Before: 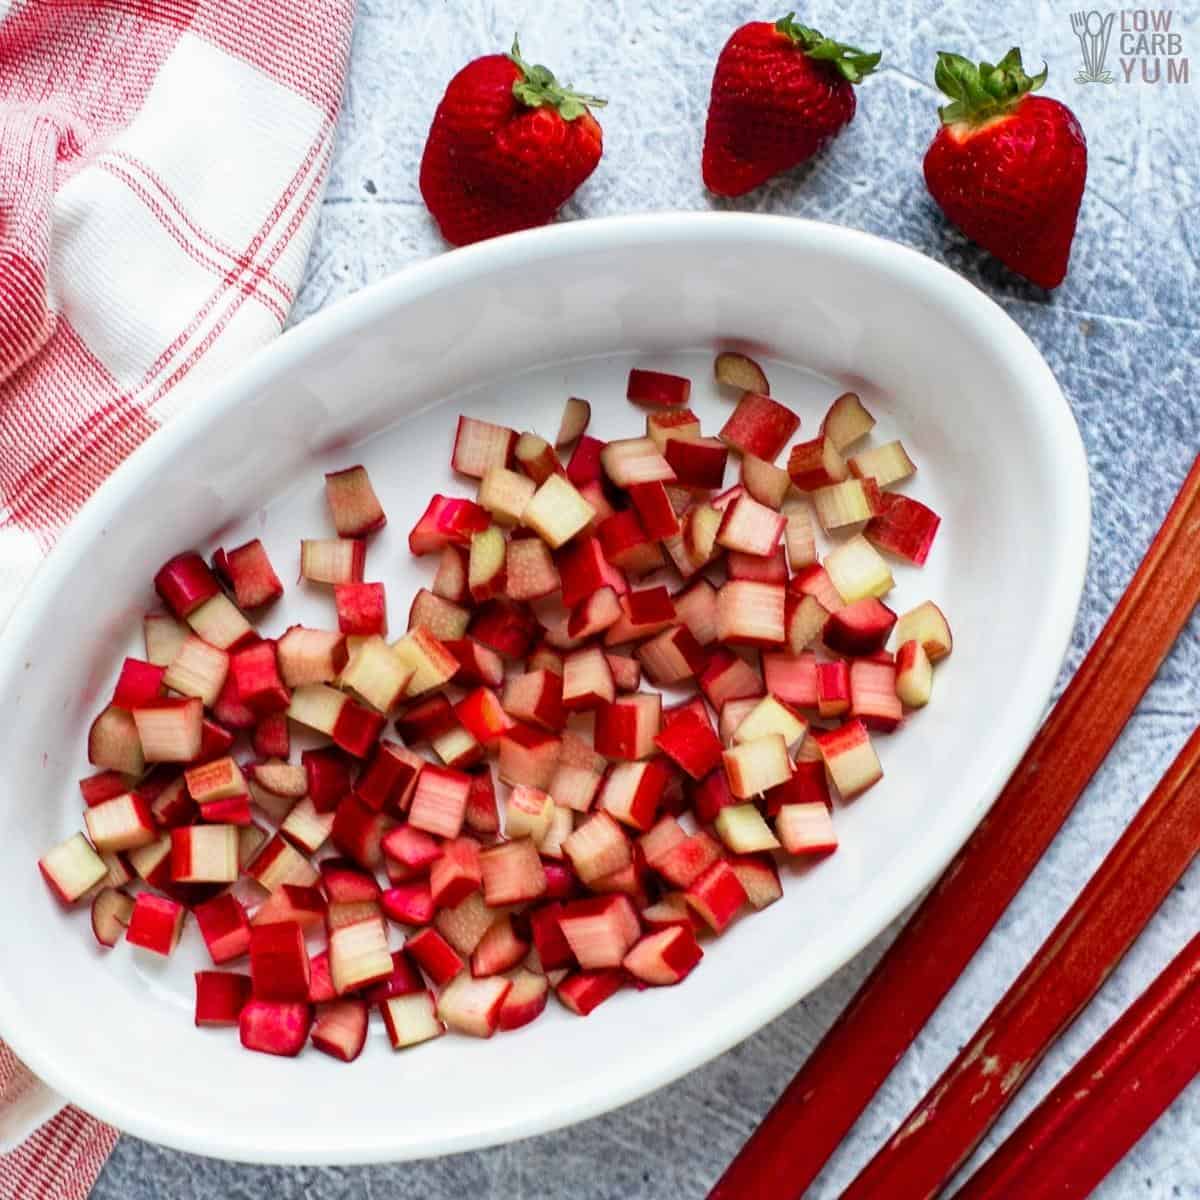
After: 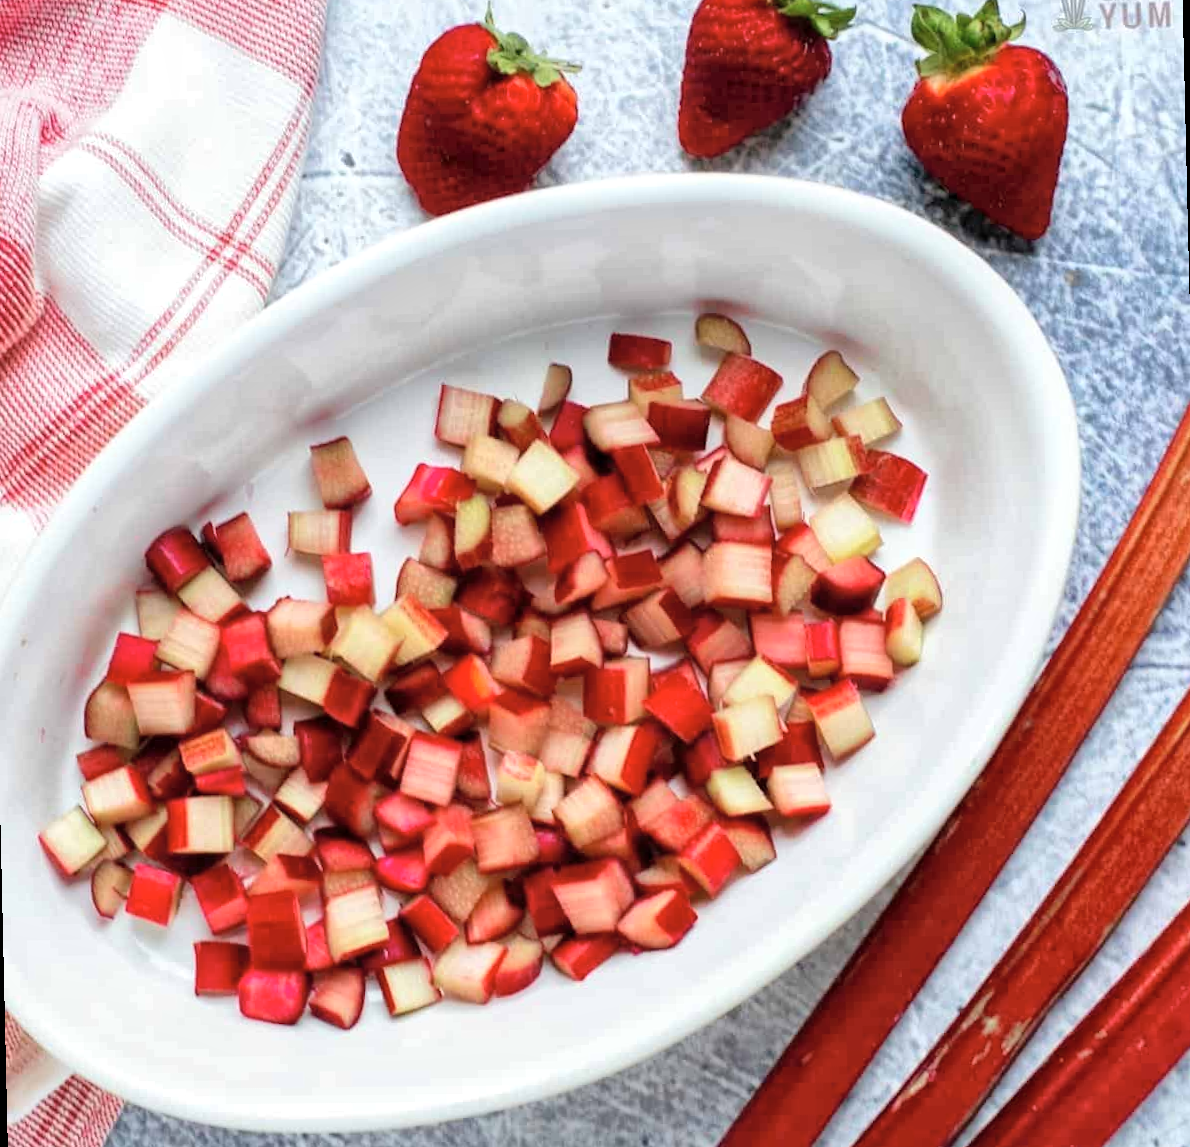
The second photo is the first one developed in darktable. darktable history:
rotate and perspective: rotation -1.32°, lens shift (horizontal) -0.031, crop left 0.015, crop right 0.985, crop top 0.047, crop bottom 0.982
global tonemap: drago (1, 100), detail 1
